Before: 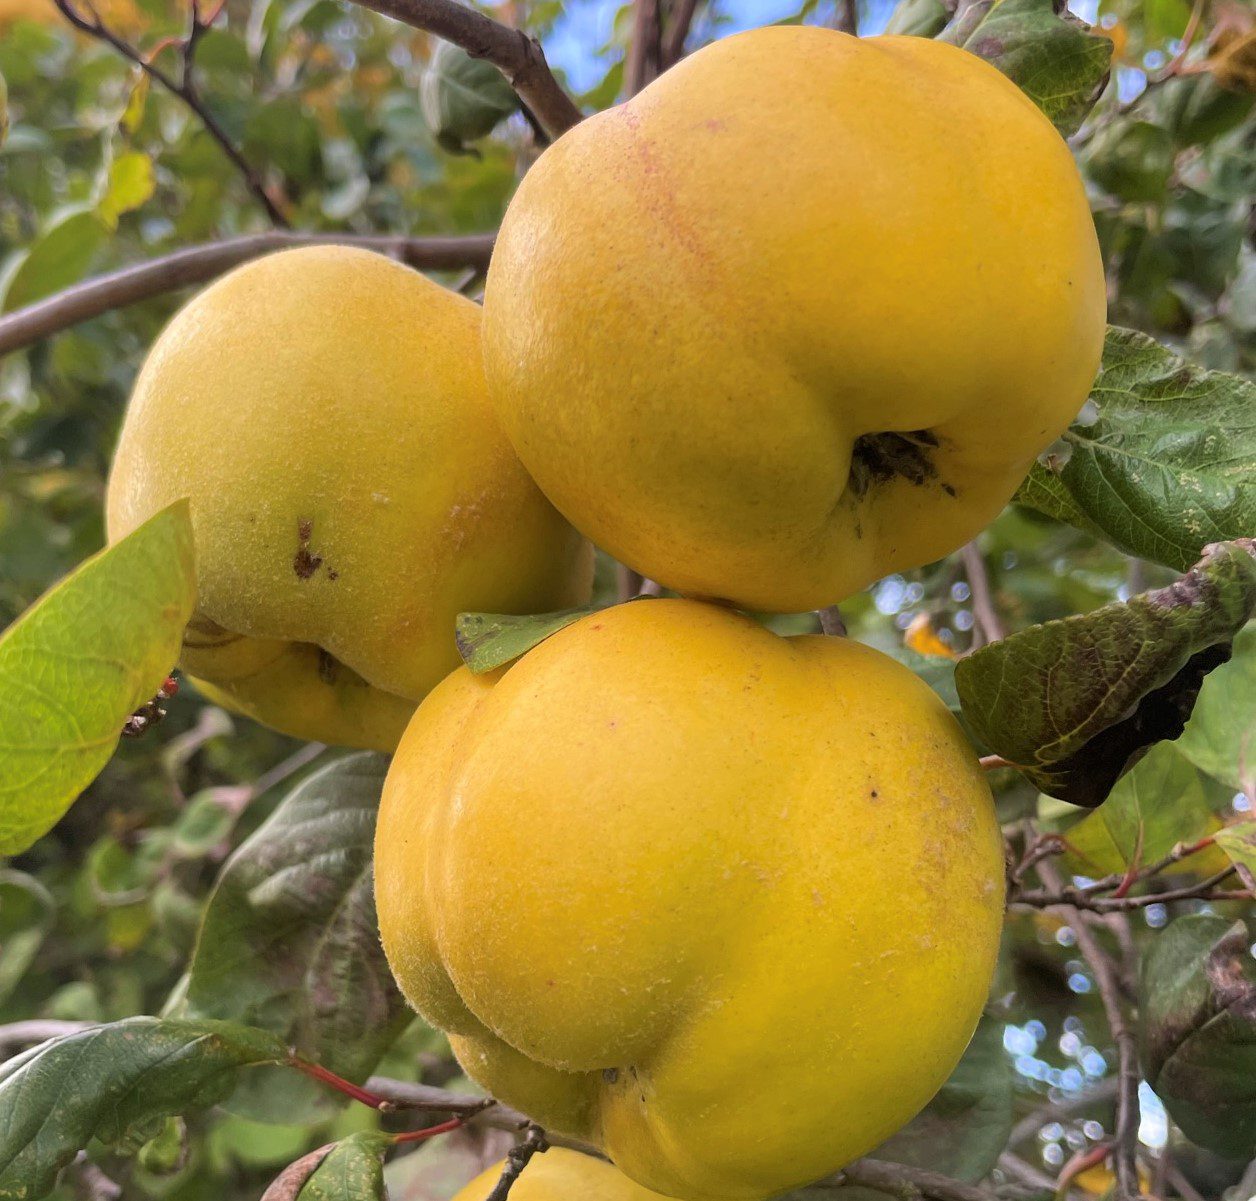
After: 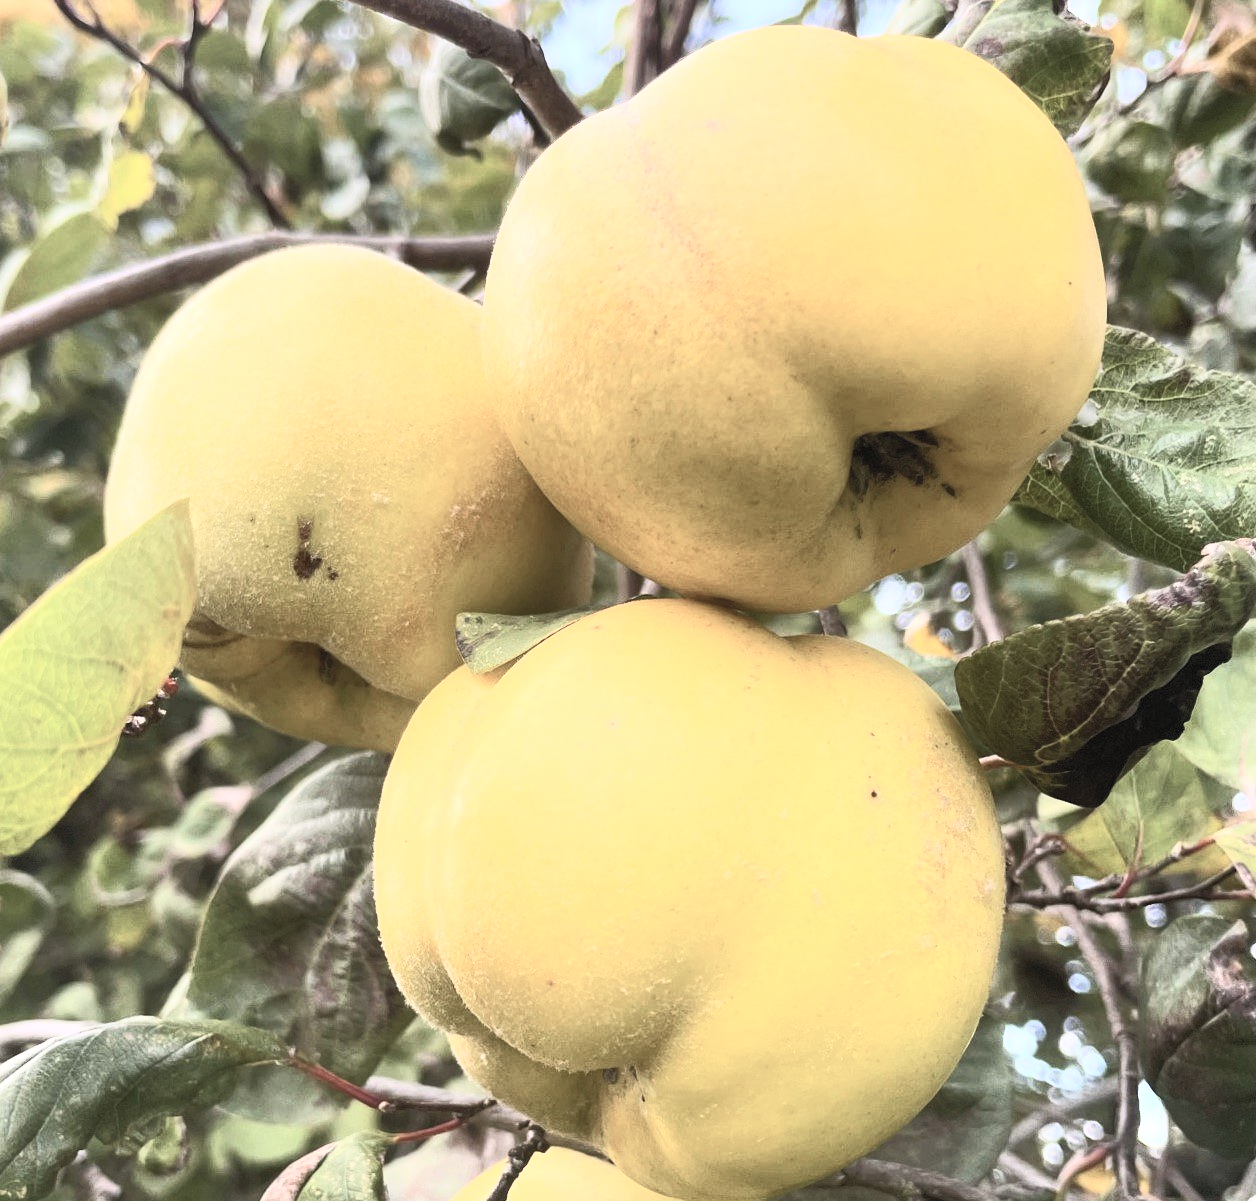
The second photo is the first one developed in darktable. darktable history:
contrast brightness saturation: contrast 0.587, brightness 0.575, saturation -0.343
